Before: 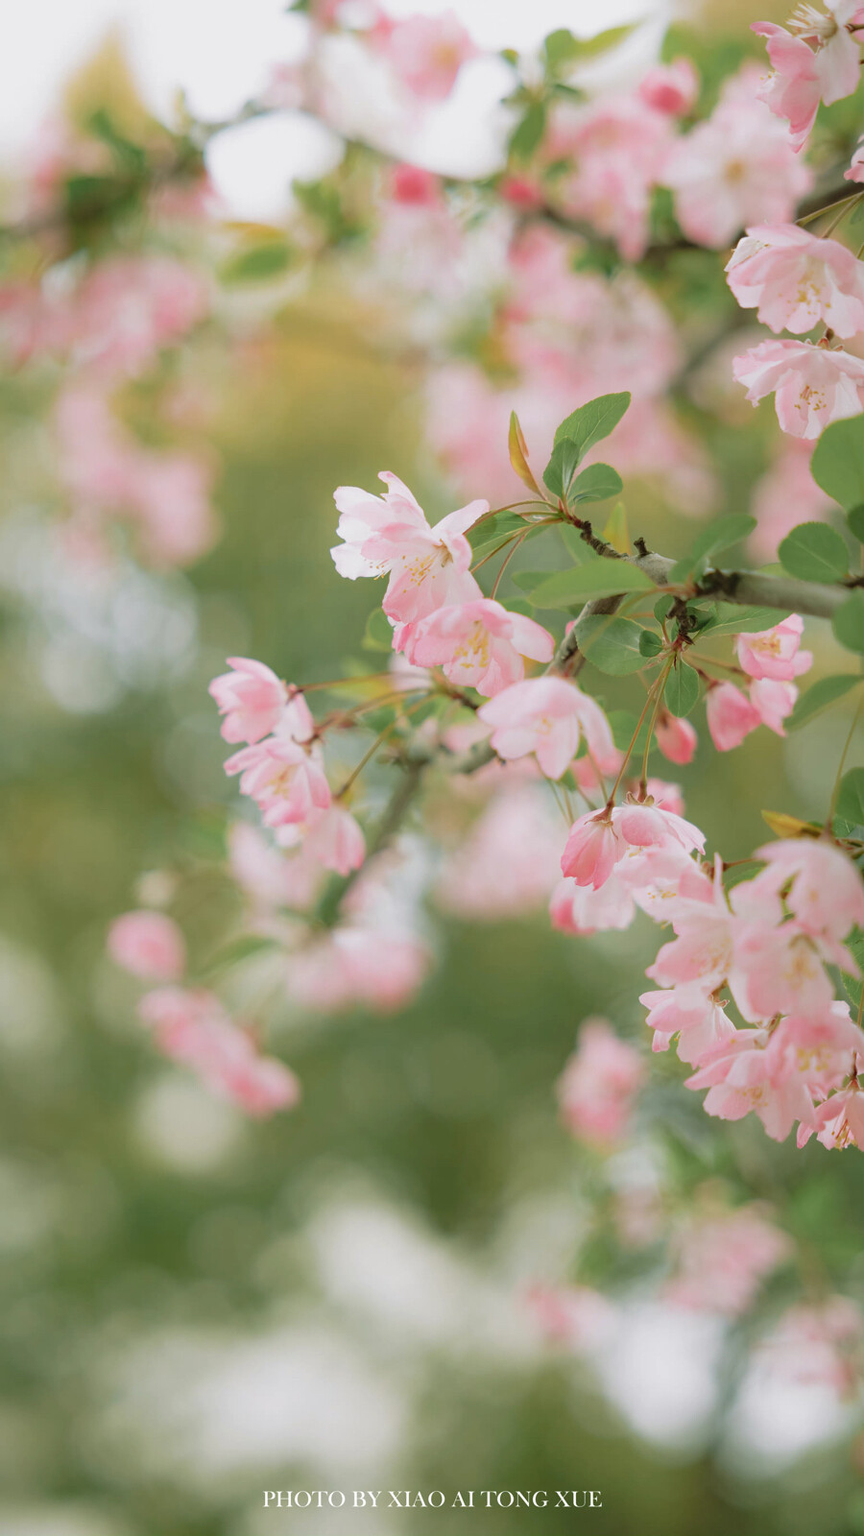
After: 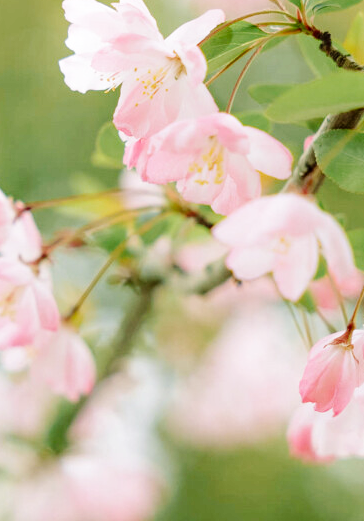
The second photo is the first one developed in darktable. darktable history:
base curve: curves: ch0 [(0, 0) (0.036, 0.025) (0.121, 0.166) (0.206, 0.329) (0.605, 0.79) (1, 1)], preserve colors none
local contrast: on, module defaults
crop: left 31.752%, top 31.96%, right 27.788%, bottom 35.429%
